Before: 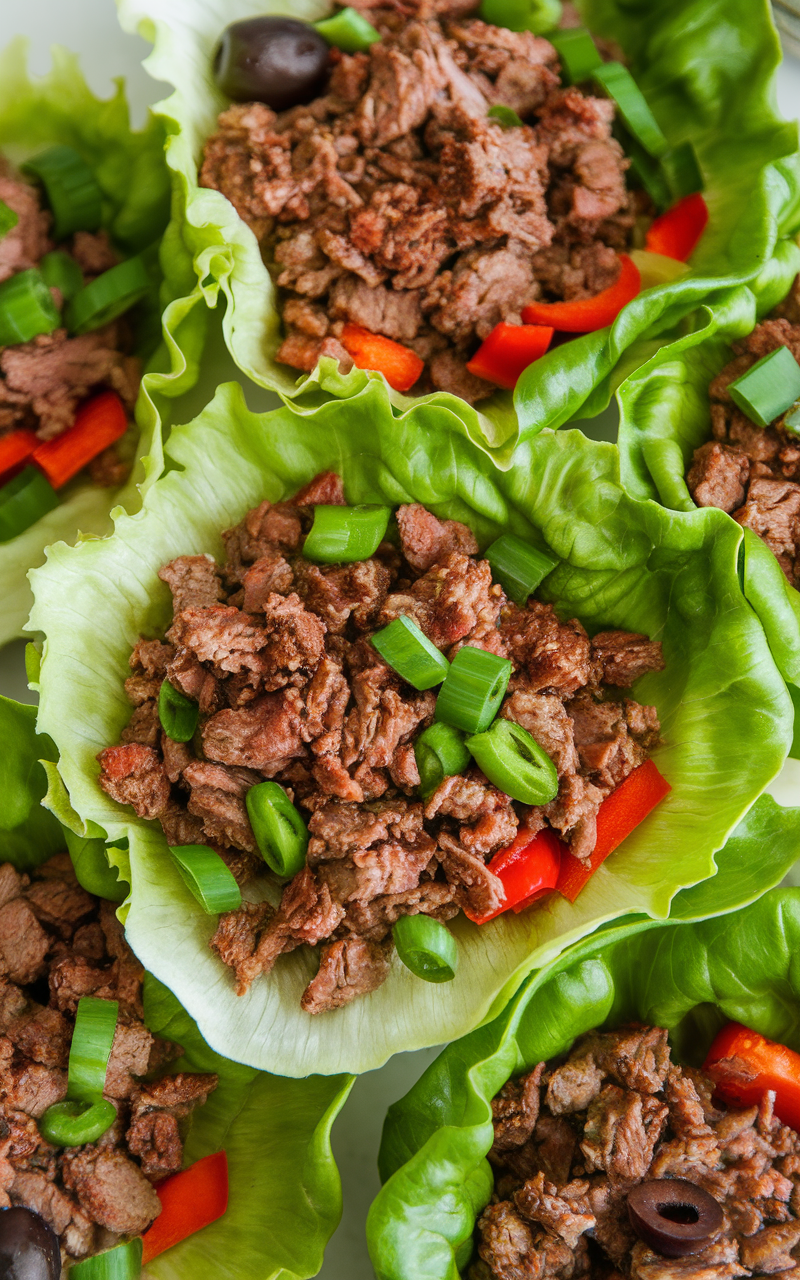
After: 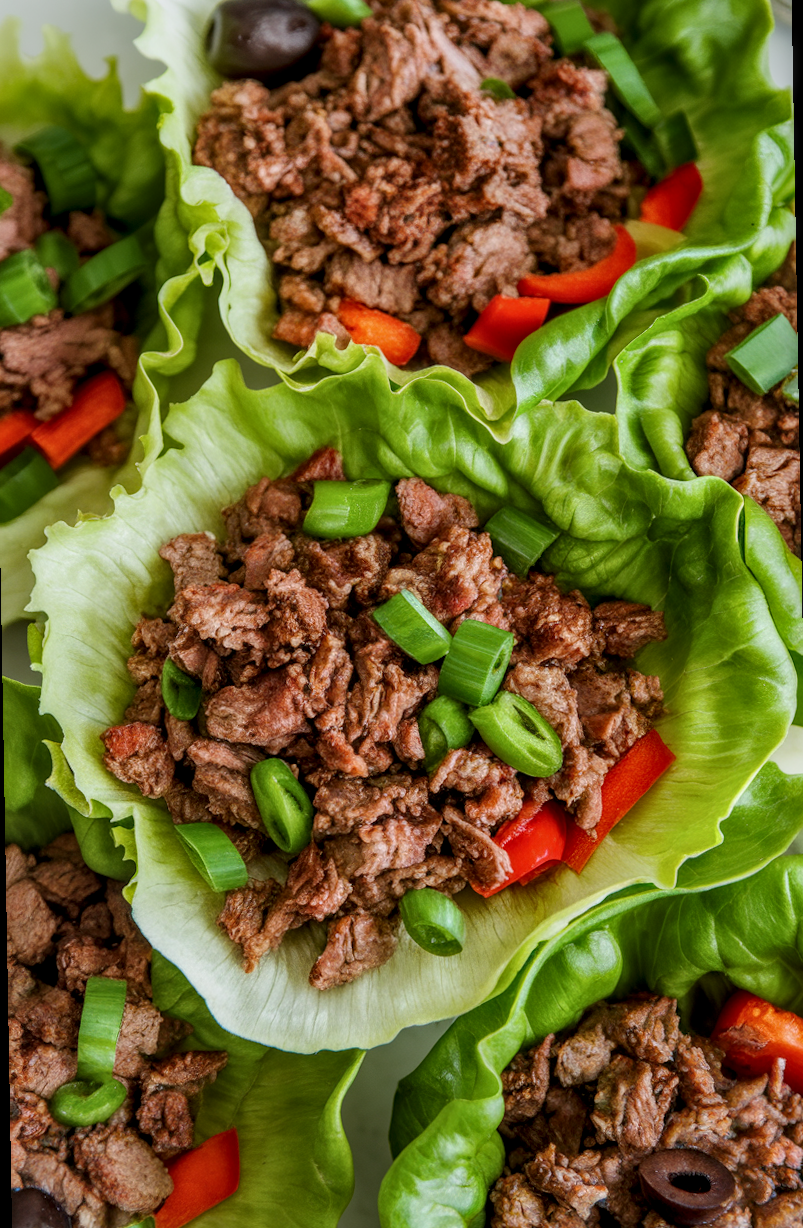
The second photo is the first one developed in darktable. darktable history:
exposure: exposure -0.293 EV, compensate highlight preservation false
rotate and perspective: rotation -1°, crop left 0.011, crop right 0.989, crop top 0.025, crop bottom 0.975
local contrast: highlights 61%, detail 143%, midtone range 0.428
